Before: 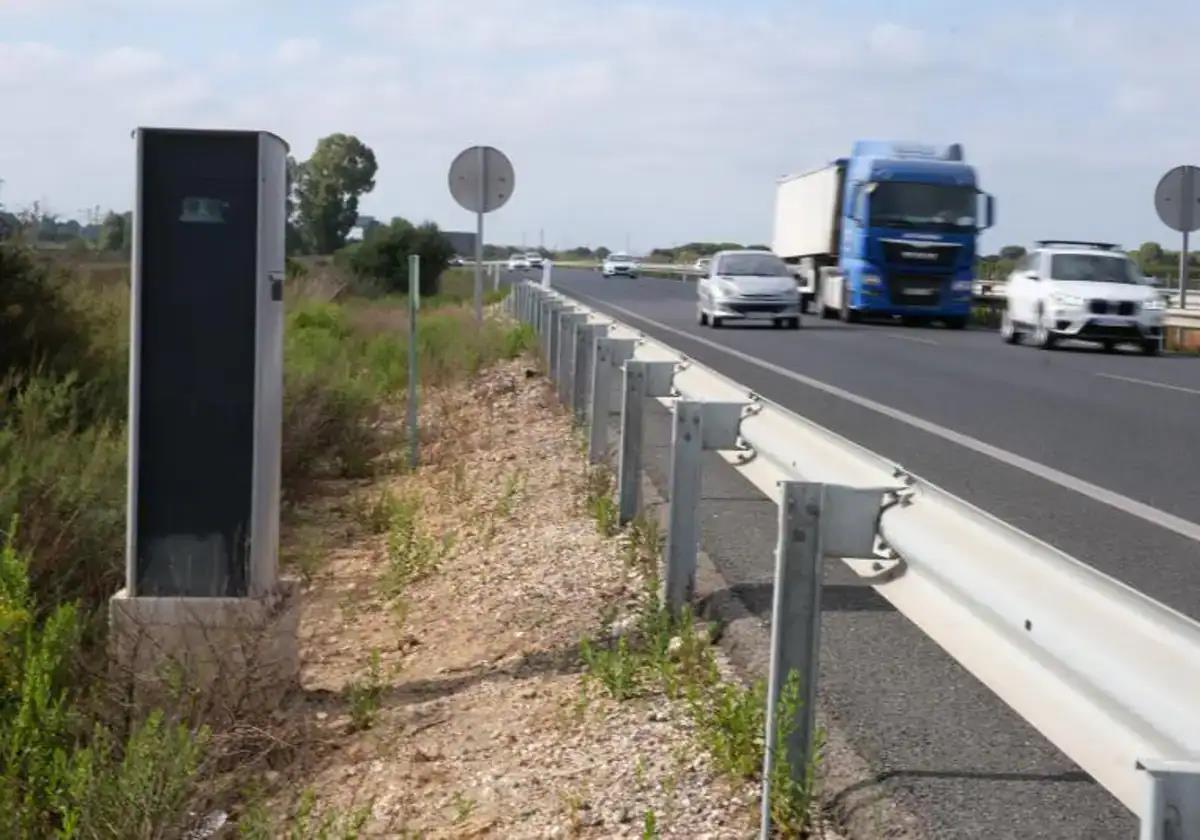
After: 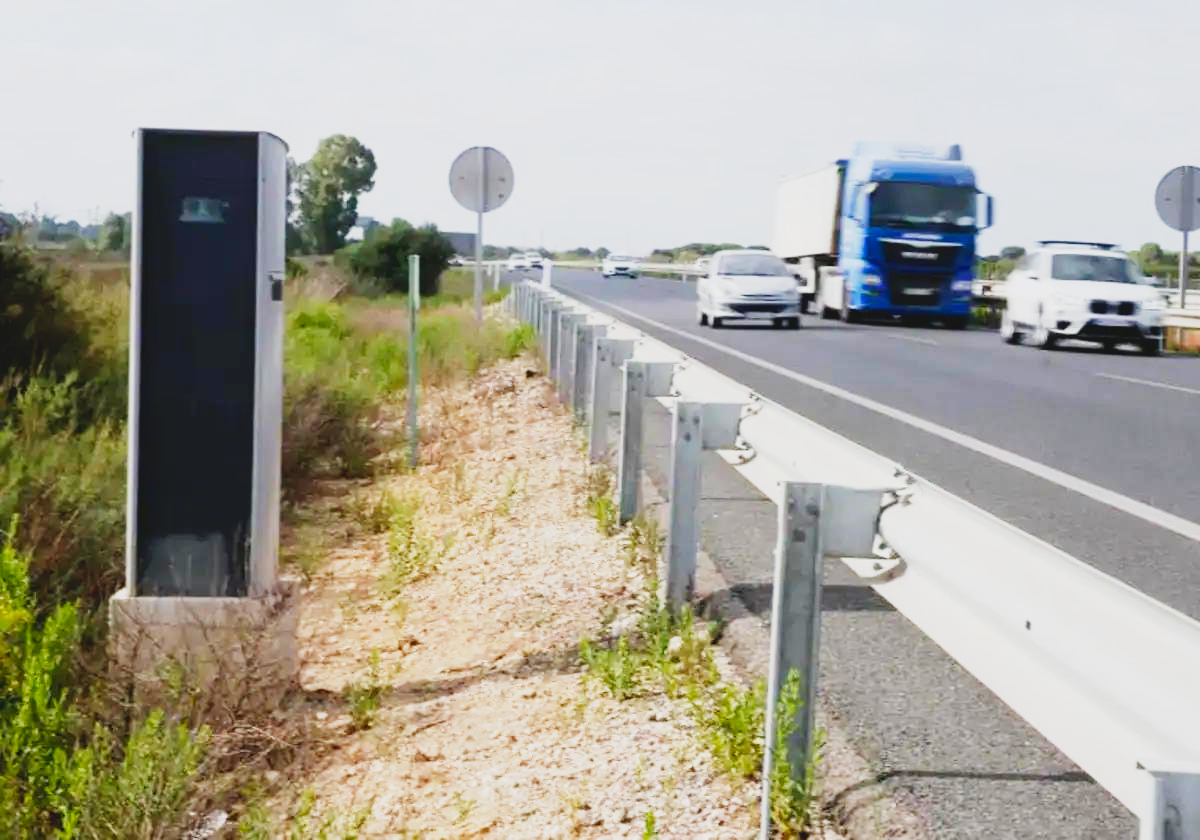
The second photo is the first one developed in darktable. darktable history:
base curve: curves: ch0 [(0, 0) (0, 0.001) (0.001, 0.001) (0.004, 0.002) (0.007, 0.004) (0.015, 0.013) (0.033, 0.045) (0.052, 0.096) (0.075, 0.17) (0.099, 0.241) (0.163, 0.42) (0.219, 0.55) (0.259, 0.616) (0.327, 0.722) (0.365, 0.765) (0.522, 0.873) (0.547, 0.881) (0.689, 0.919) (0.826, 0.952) (1, 1)], preserve colors none
contrast brightness saturation: contrast -0.124
